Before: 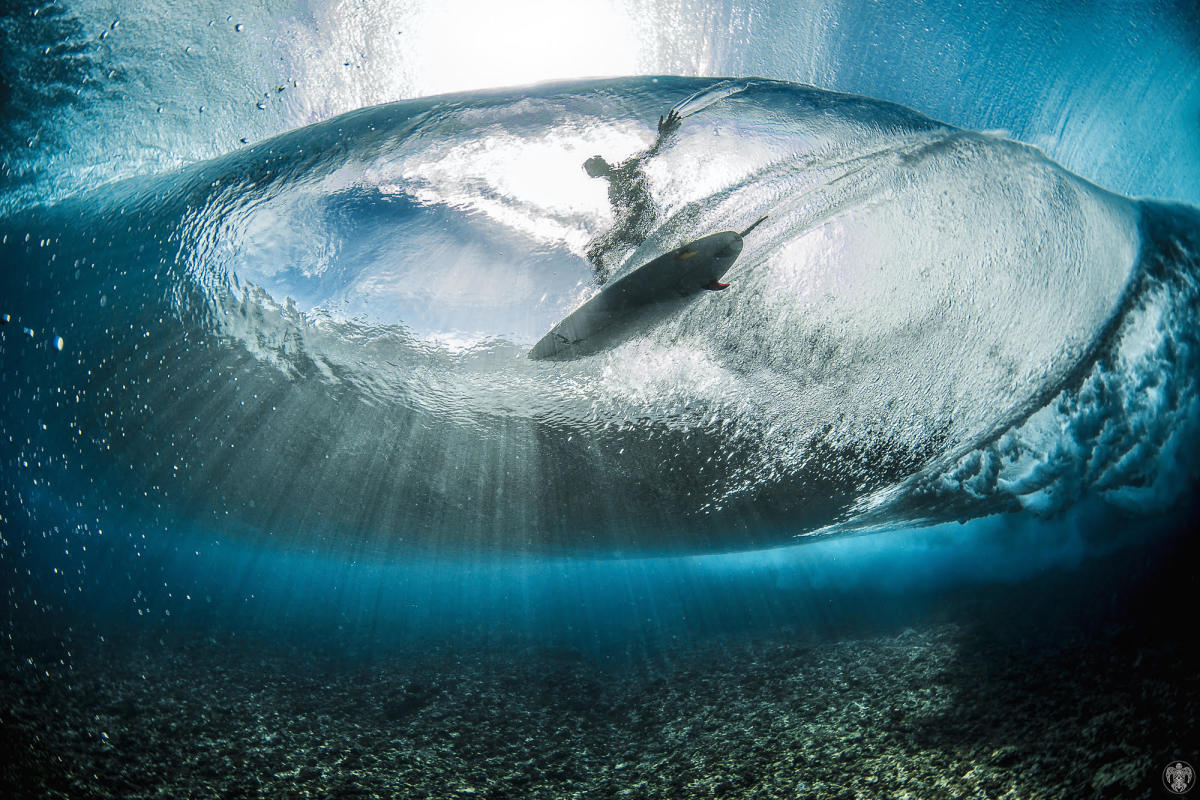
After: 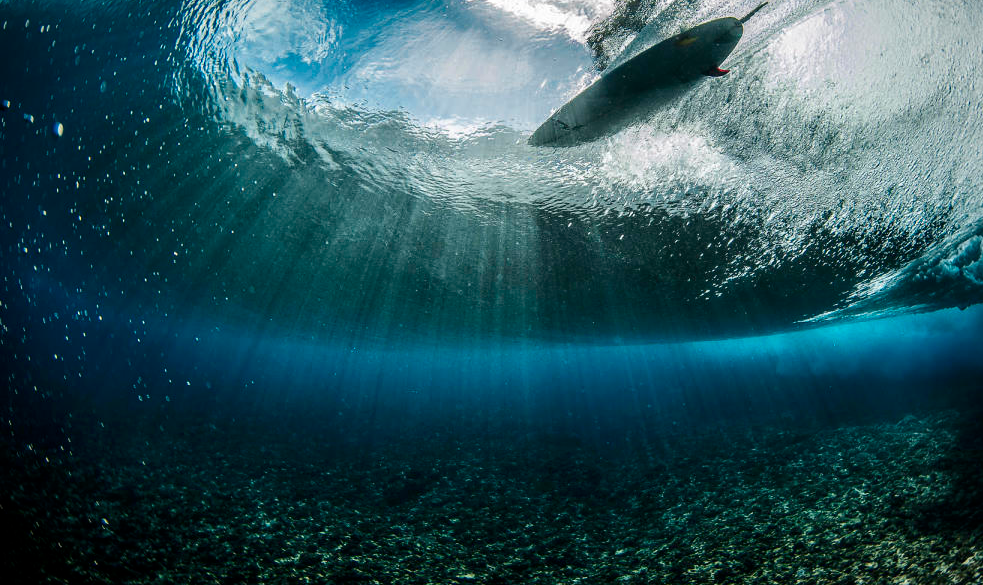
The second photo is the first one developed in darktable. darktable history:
vignetting: fall-off start 85.91%, fall-off radius 80.4%, width/height ratio 1.216
crop: top 26.795%, right 18.061%
contrast brightness saturation: contrast 0.069, brightness -0.133, saturation 0.058
color balance rgb: white fulcrum 0.071 EV, perceptual saturation grading › global saturation 0.449%, global vibrance 7.514%
